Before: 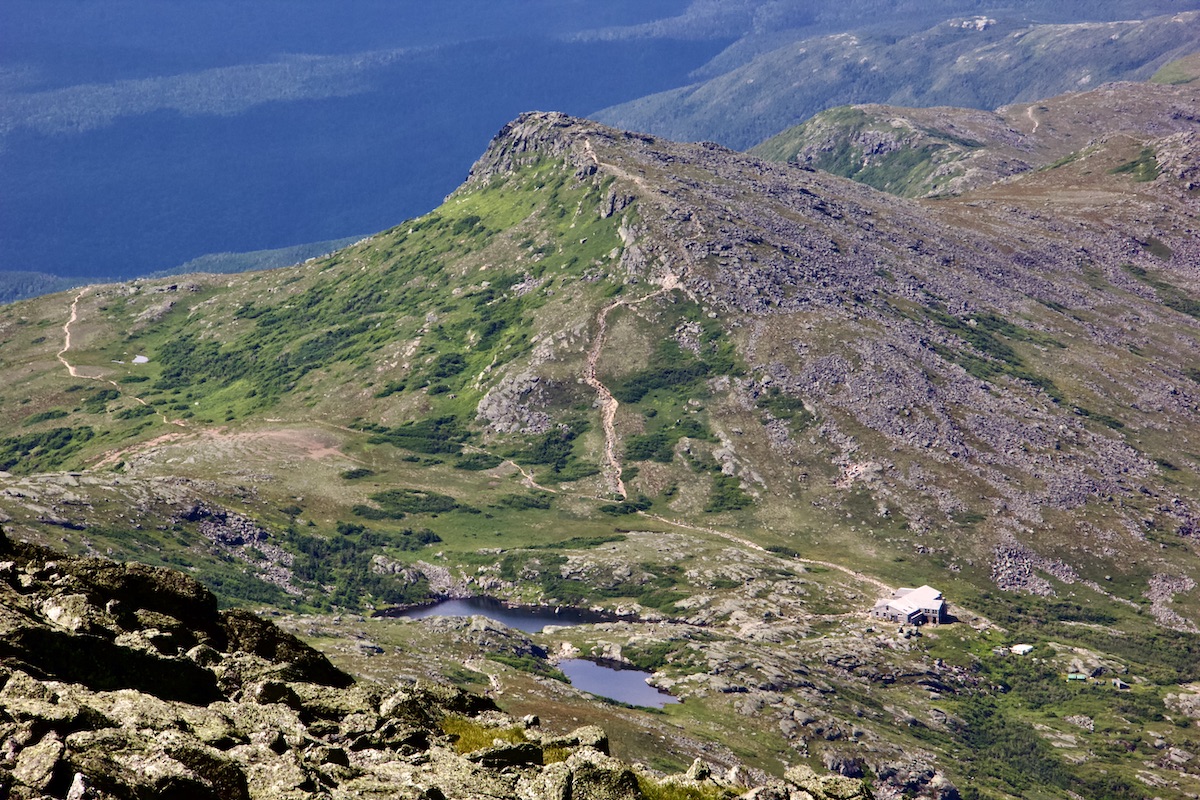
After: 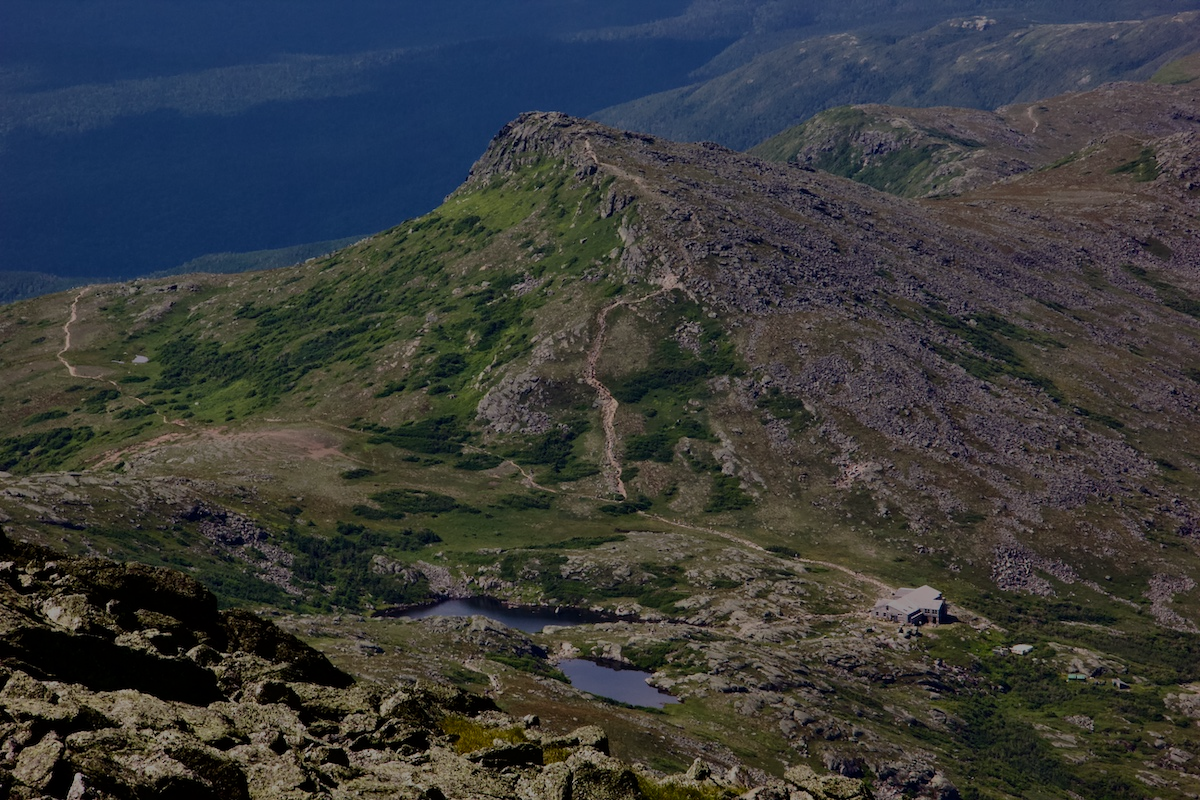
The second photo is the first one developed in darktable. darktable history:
tone equalizer: -8 EV -1.98 EV, -7 EV -1.99 EV, -6 EV -1.98 EV, -5 EV -1.96 EV, -4 EV -1.97 EV, -3 EV -1.99 EV, -2 EV -1.98 EV, -1 EV -1.61 EV, +0 EV -1.99 EV
